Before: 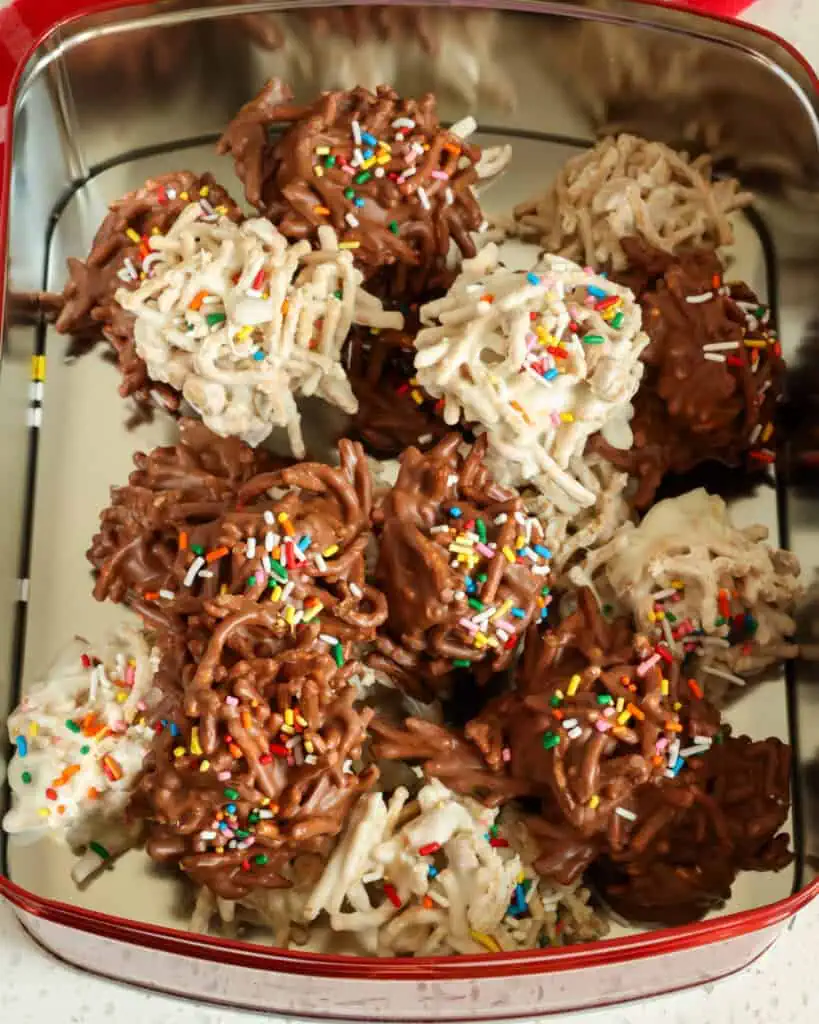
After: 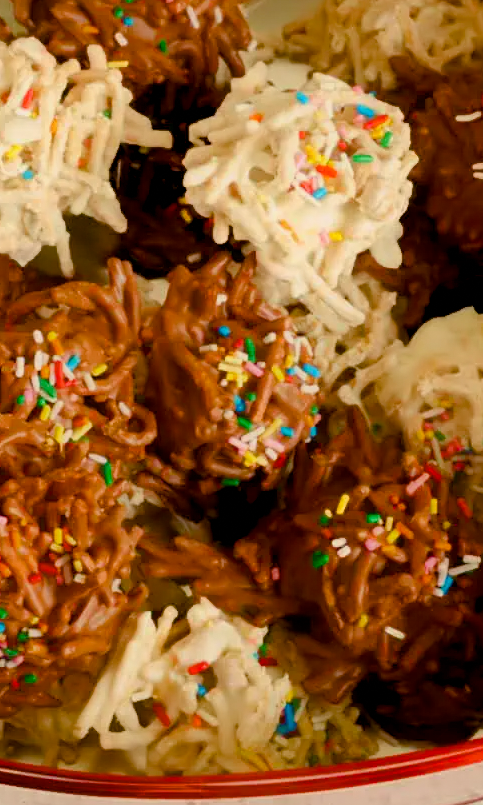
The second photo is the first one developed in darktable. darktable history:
contrast equalizer: octaves 7, y [[0.6 ×6], [0.55 ×6], [0 ×6], [0 ×6], [0 ×6]], mix -1
crop and rotate: left 28.256%, top 17.734%, right 12.656%, bottom 3.573%
grain: coarseness 0.81 ISO, strength 1.34%, mid-tones bias 0%
color balance rgb: shadows lift › chroma 3%, shadows lift › hue 280.8°, power › hue 330°, highlights gain › chroma 3%, highlights gain › hue 75.6°, global offset › luminance -1%, perceptual saturation grading › global saturation 20%, perceptual saturation grading › highlights -25%, perceptual saturation grading › shadows 50%, global vibrance 20%
